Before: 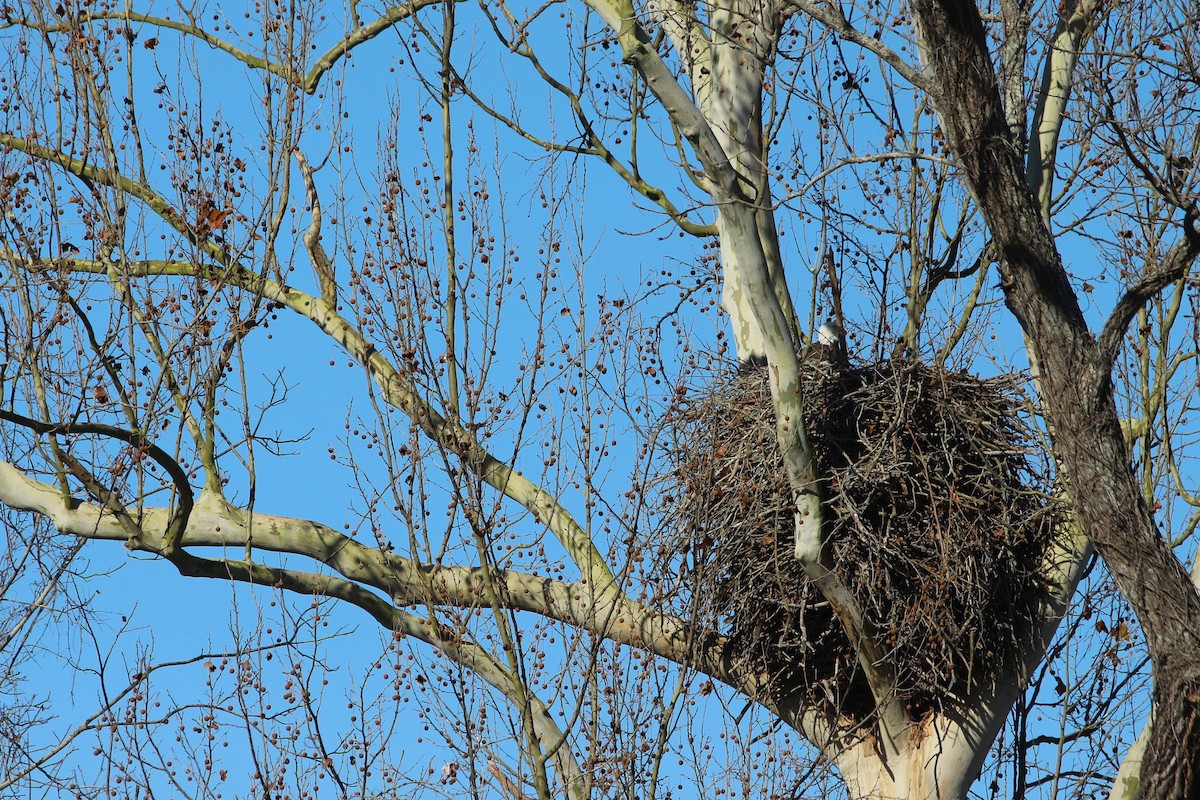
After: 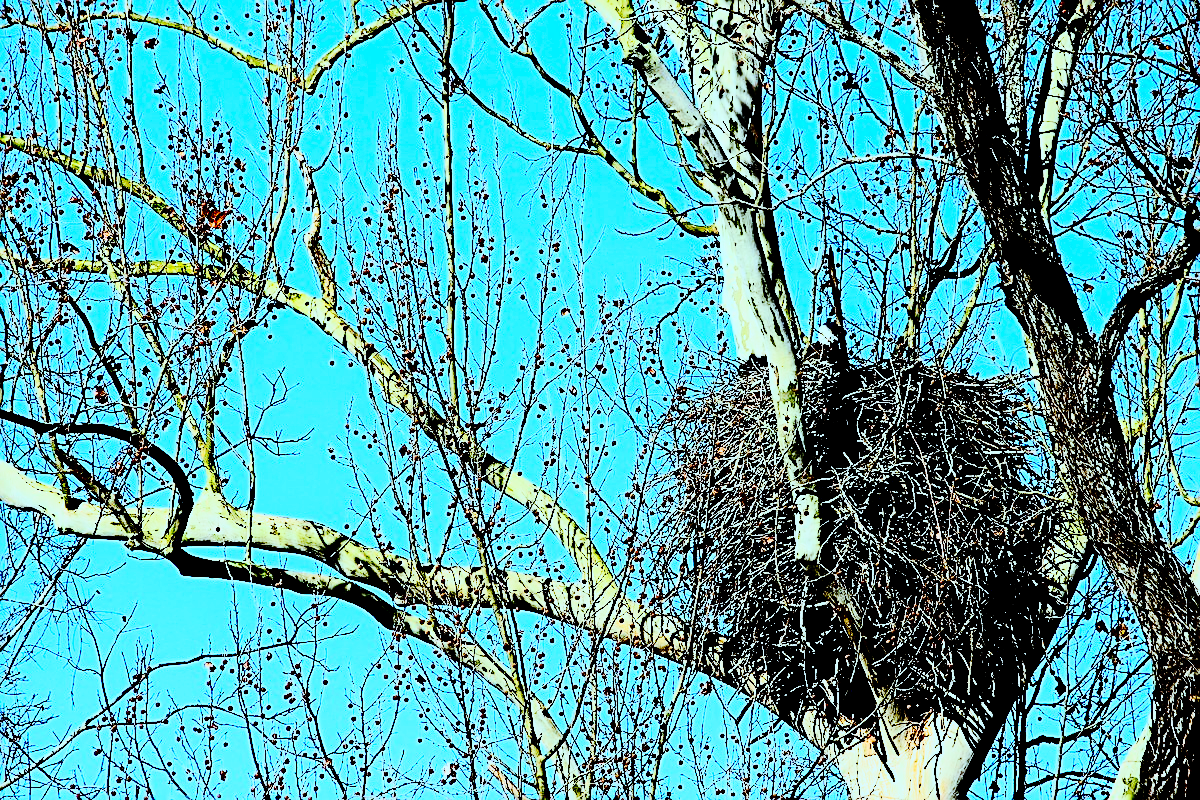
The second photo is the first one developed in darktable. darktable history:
sharpen: amount 0.993
filmic rgb: black relative exposure -5.11 EV, white relative exposure 3.96 EV, hardness 2.89, contrast 1.401, highlights saturation mix -20.12%, color science v6 (2022), iterations of high-quality reconstruction 0
color correction: highlights a* -11.34, highlights b* -15.45
tone curve: curves: ch0 [(0.014, 0) (0.13, 0.09) (0.227, 0.211) (0.33, 0.395) (0.494, 0.615) (0.662, 0.76) (0.795, 0.846) (1, 0.969)]; ch1 [(0, 0) (0.366, 0.367) (0.447, 0.416) (0.473, 0.484) (0.504, 0.502) (0.525, 0.518) (0.564, 0.601) (0.634, 0.66) (0.746, 0.804) (1, 1)]; ch2 [(0, 0) (0.333, 0.346) (0.375, 0.375) (0.424, 0.43) (0.476, 0.498) (0.496, 0.505) (0.517, 0.522) (0.548, 0.548) (0.579, 0.618) (0.651, 0.674) (0.688, 0.728) (1, 1)], preserve colors none
contrast brightness saturation: contrast 0.752, brightness -0.989, saturation 0.985
tone equalizer: -8 EV -1.07 EV, -7 EV -1.03 EV, -6 EV -0.878 EV, -5 EV -0.542 EV, -3 EV 0.575 EV, -2 EV 0.849 EV, -1 EV 1 EV, +0 EV 1.08 EV, mask exposure compensation -0.5 EV
